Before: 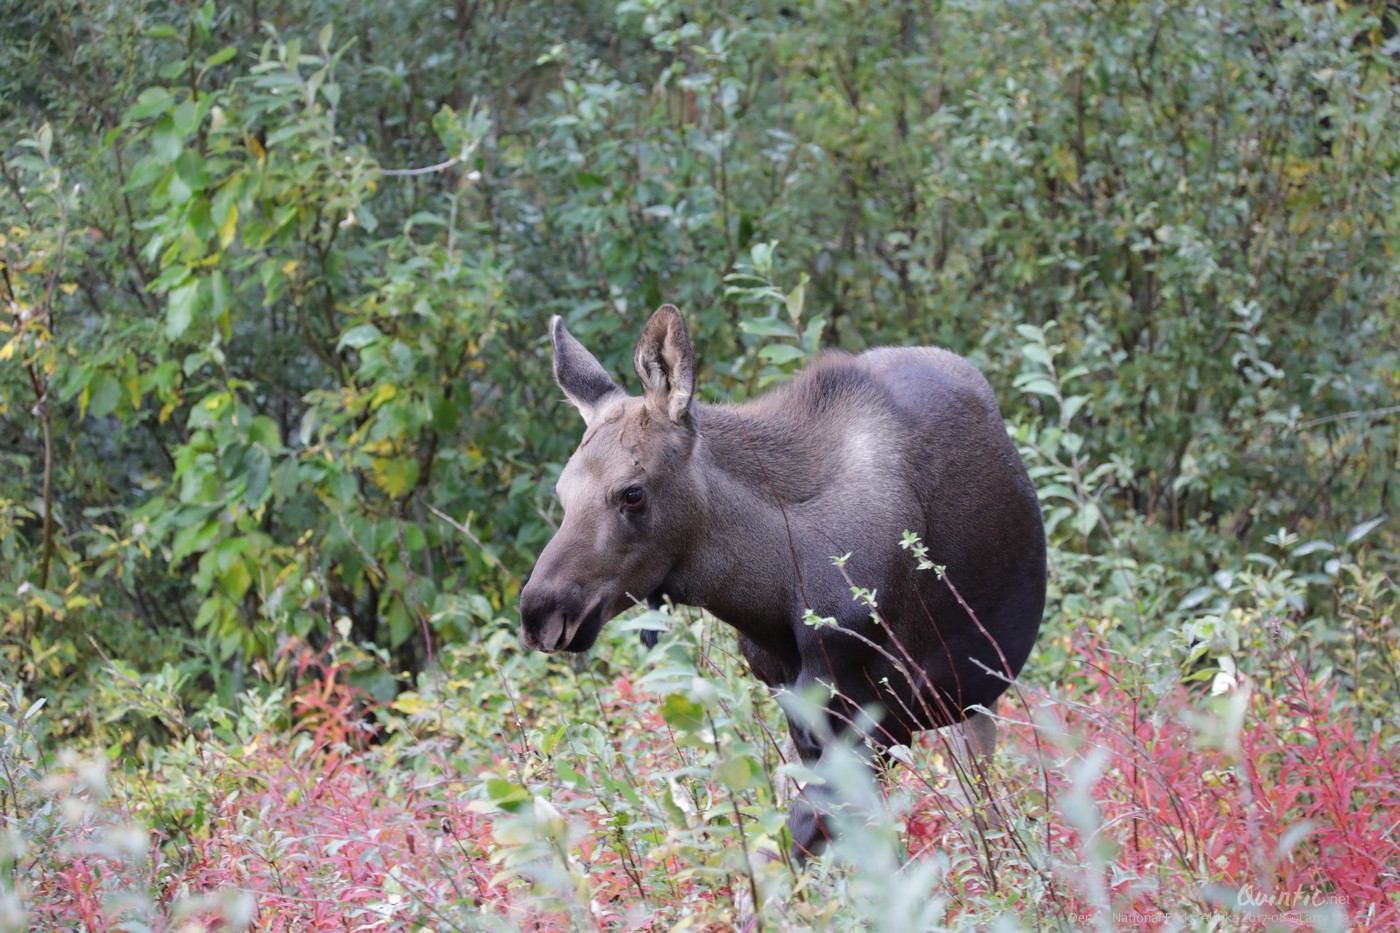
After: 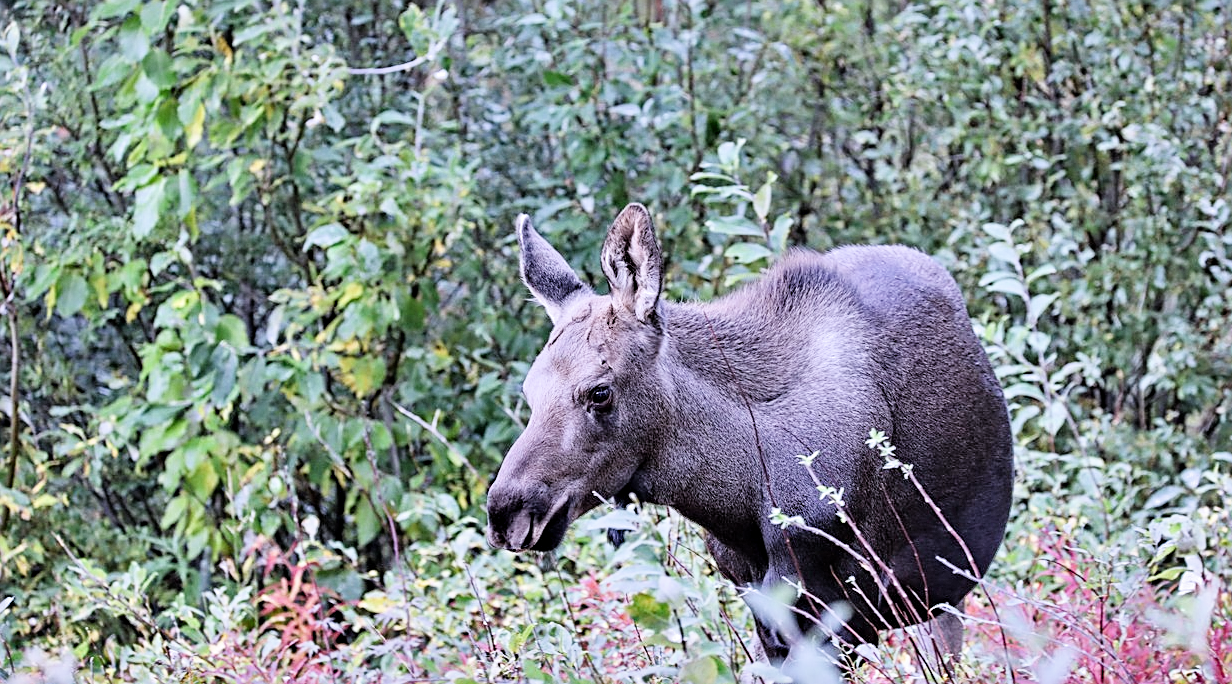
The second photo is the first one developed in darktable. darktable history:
crop and rotate: left 2.38%, top 11.039%, right 9.589%, bottom 15.568%
color calibration: illuminant custom, x 0.367, y 0.392, temperature 4436.9 K
contrast equalizer: octaves 7, y [[0.5, 0.542, 0.583, 0.625, 0.667, 0.708], [0.5 ×6], [0.5 ×6], [0 ×6], [0 ×6]]
exposure: black level correction 0, exposure 0.947 EV, compensate highlight preservation false
sharpen: on, module defaults
shadows and highlights: shadows 73.99, highlights -60.6, soften with gaussian
filmic rgb: black relative exposure -7.99 EV, white relative exposure 3.99 EV, hardness 4.11, contrast 0.995
